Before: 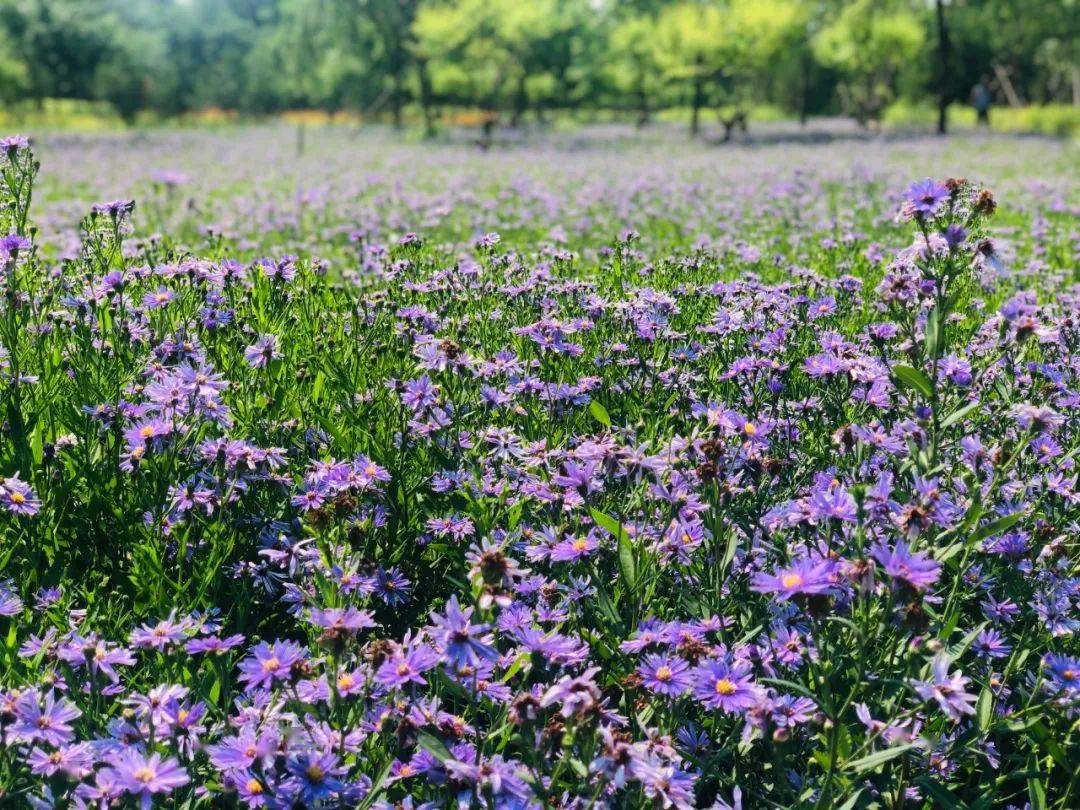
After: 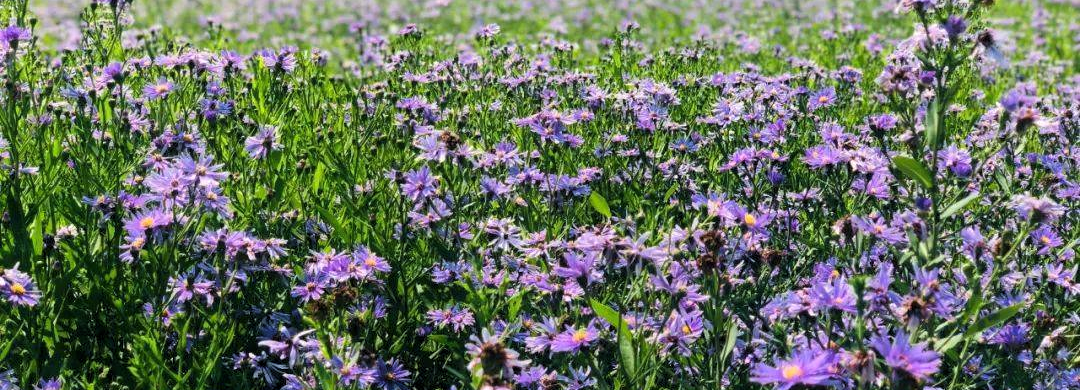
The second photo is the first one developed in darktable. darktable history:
crop and rotate: top 25.803%, bottom 25.965%
levels: levels [0.031, 0.5, 0.969]
